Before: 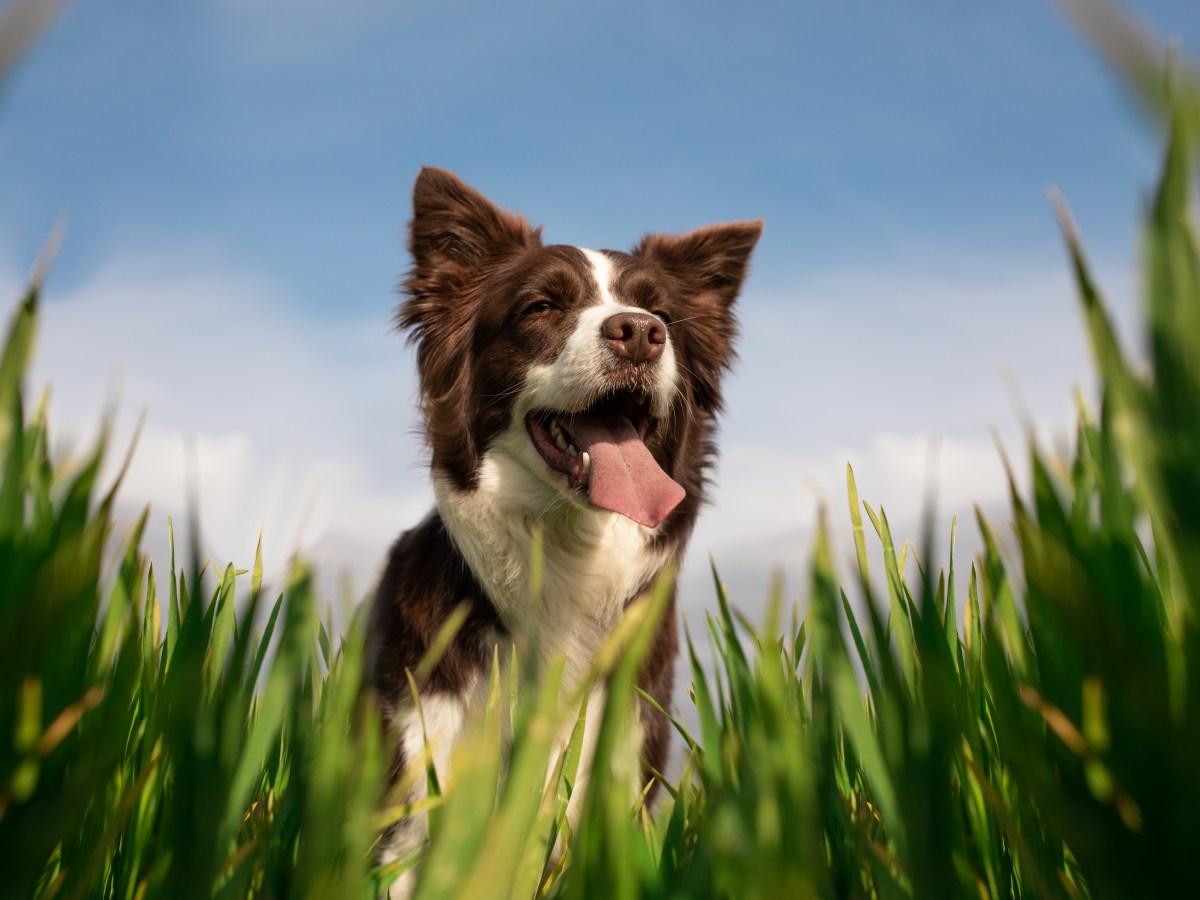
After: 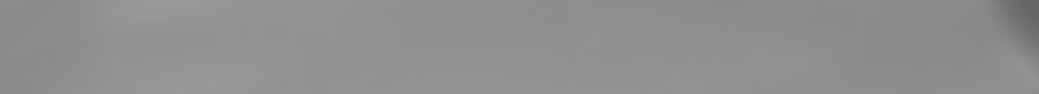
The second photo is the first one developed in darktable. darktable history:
color contrast: green-magenta contrast 1.12, blue-yellow contrast 1.95, unbound 0
crop and rotate: left 9.644%, top 9.491%, right 6.021%, bottom 80.509%
rotate and perspective: rotation -2.22°, lens shift (horizontal) -0.022, automatic cropping off
monochrome: on, module defaults
